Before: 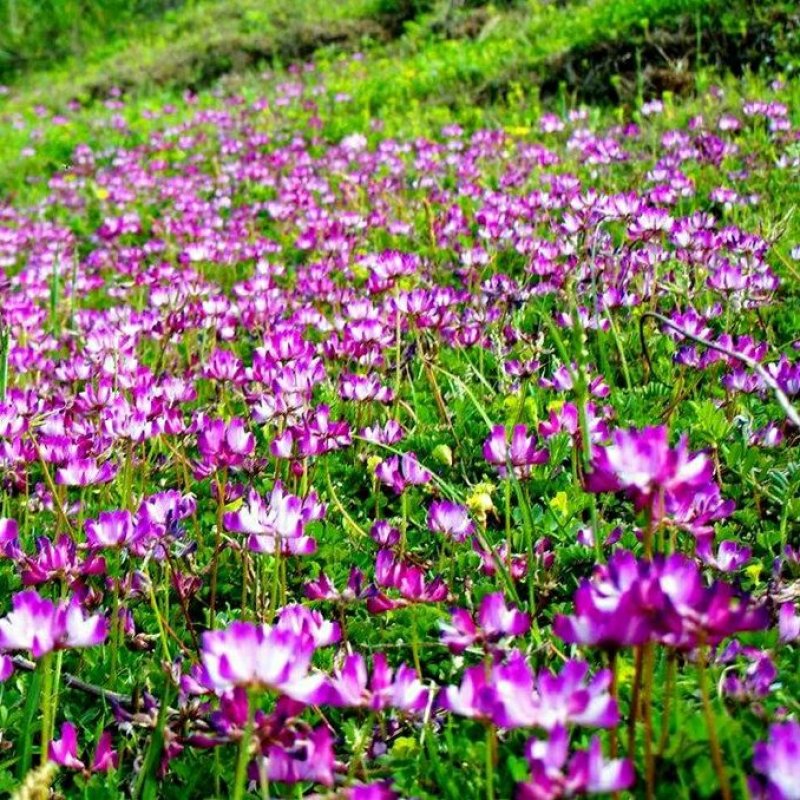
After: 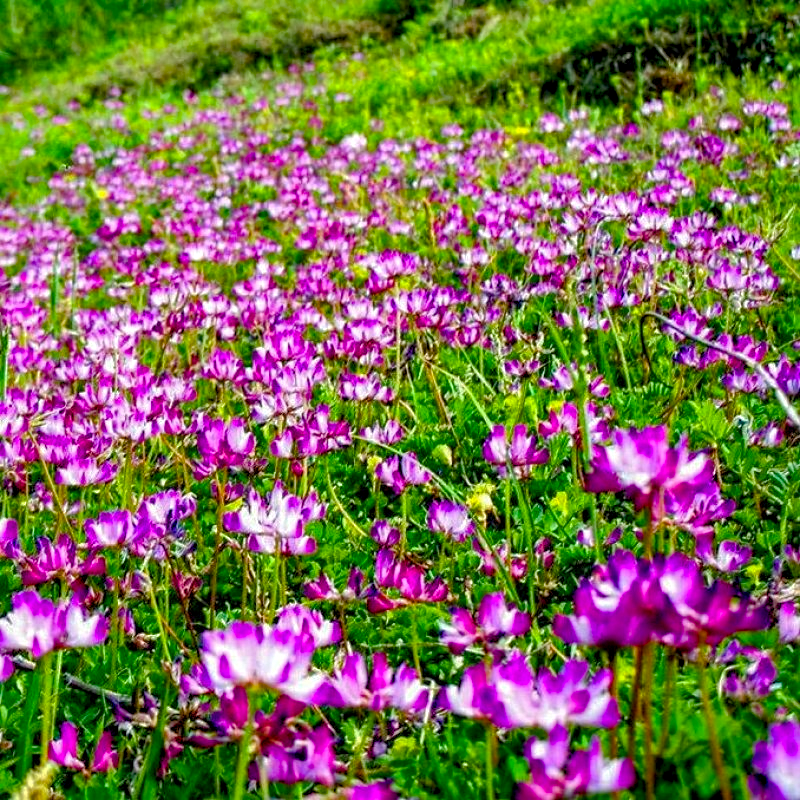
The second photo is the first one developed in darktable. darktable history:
shadows and highlights: highlights color adjustment 32.54%
local contrast: on, module defaults
sharpen: amount 0.209
color balance rgb: perceptual saturation grading › global saturation 35.169%, perceptual saturation grading › highlights -29.886%, perceptual saturation grading › shadows 35.339%
